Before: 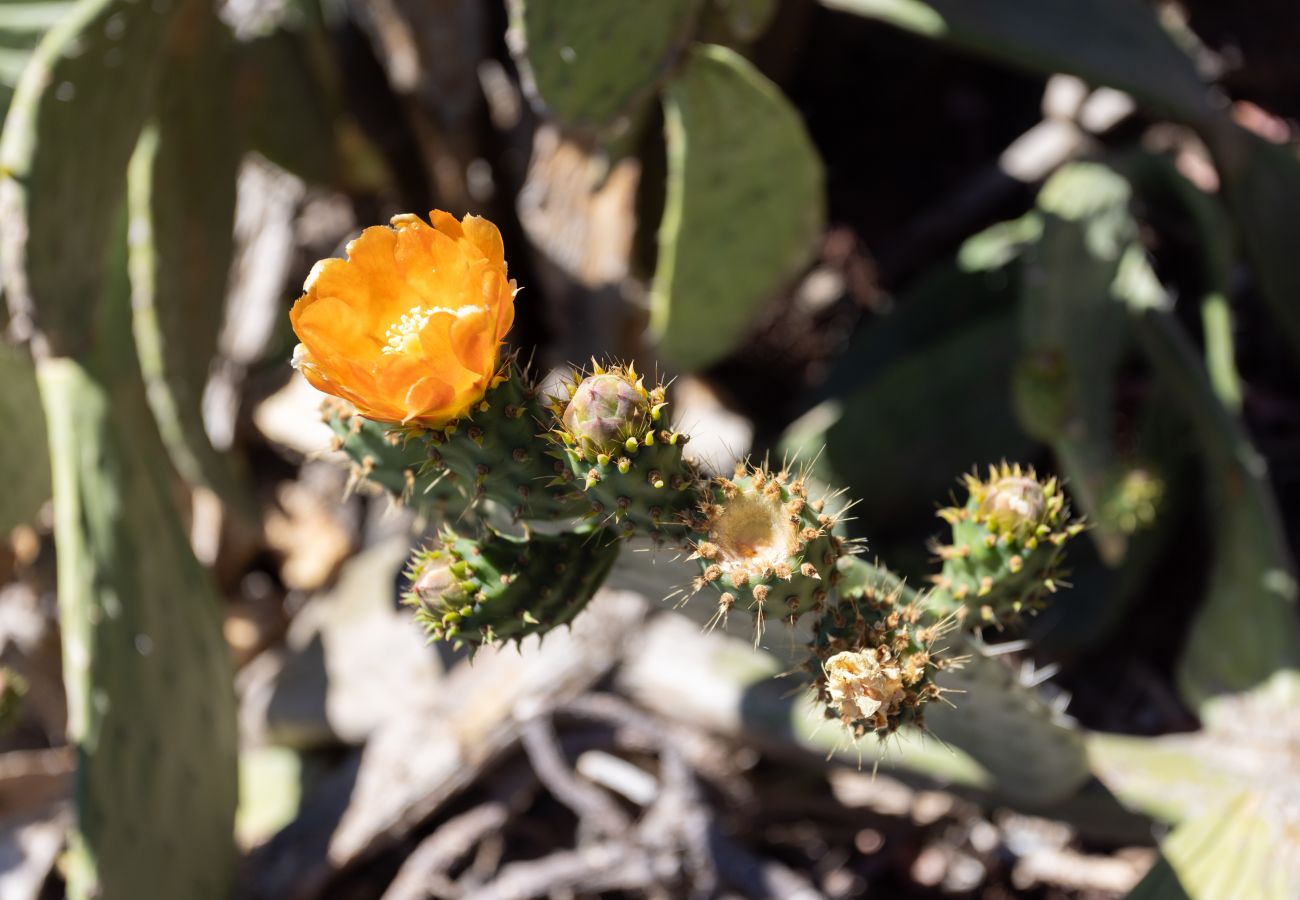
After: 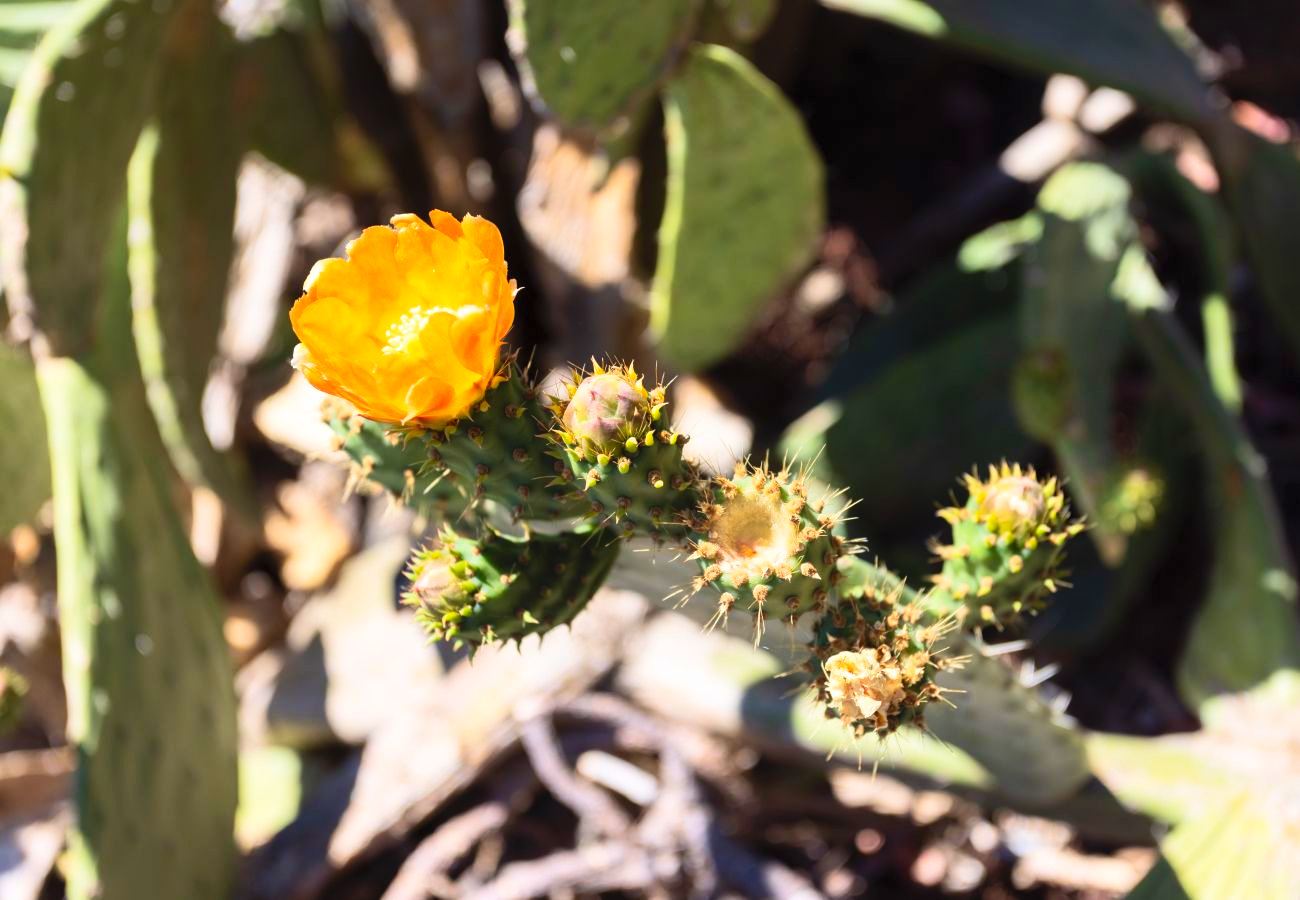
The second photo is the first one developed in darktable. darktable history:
velvia: on, module defaults
contrast brightness saturation: contrast 0.24, brightness 0.247, saturation 0.374
